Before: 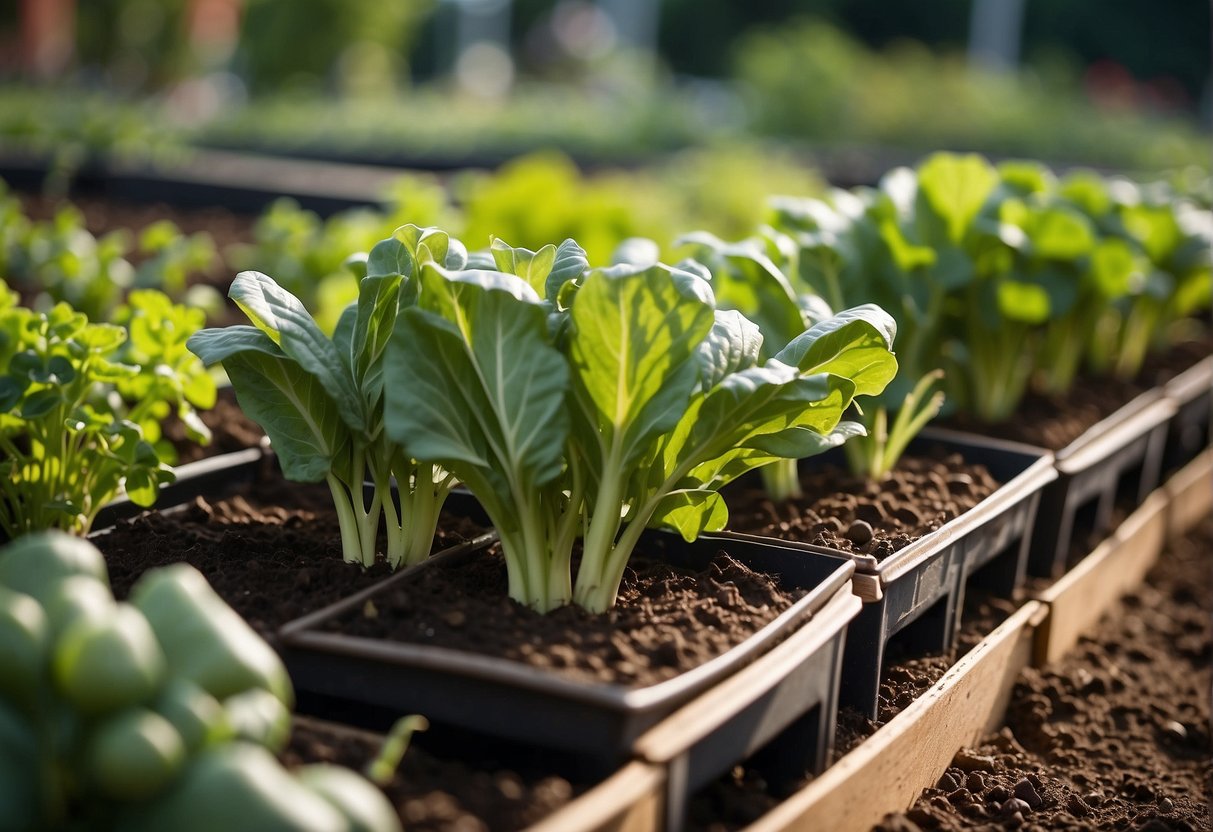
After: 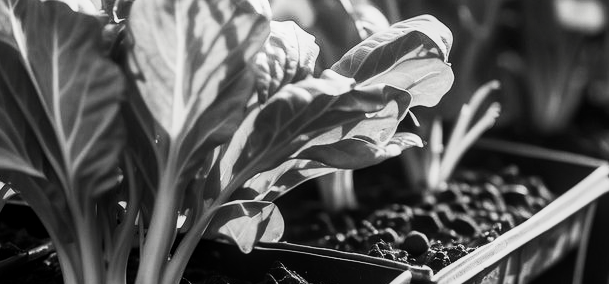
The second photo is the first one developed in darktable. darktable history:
color correction: highlights b* 0.062, saturation 2.95
contrast brightness saturation: contrast 0.544, brightness 0.455, saturation -0.996
exposure: black level correction 0, exposure -0.726 EV, compensate highlight preservation false
local contrast: on, module defaults
filmic rgb: black relative exposure -7.65 EV, white relative exposure 4.56 EV, hardness 3.61
crop: left 36.614%, top 34.854%, right 13.126%, bottom 30.904%
